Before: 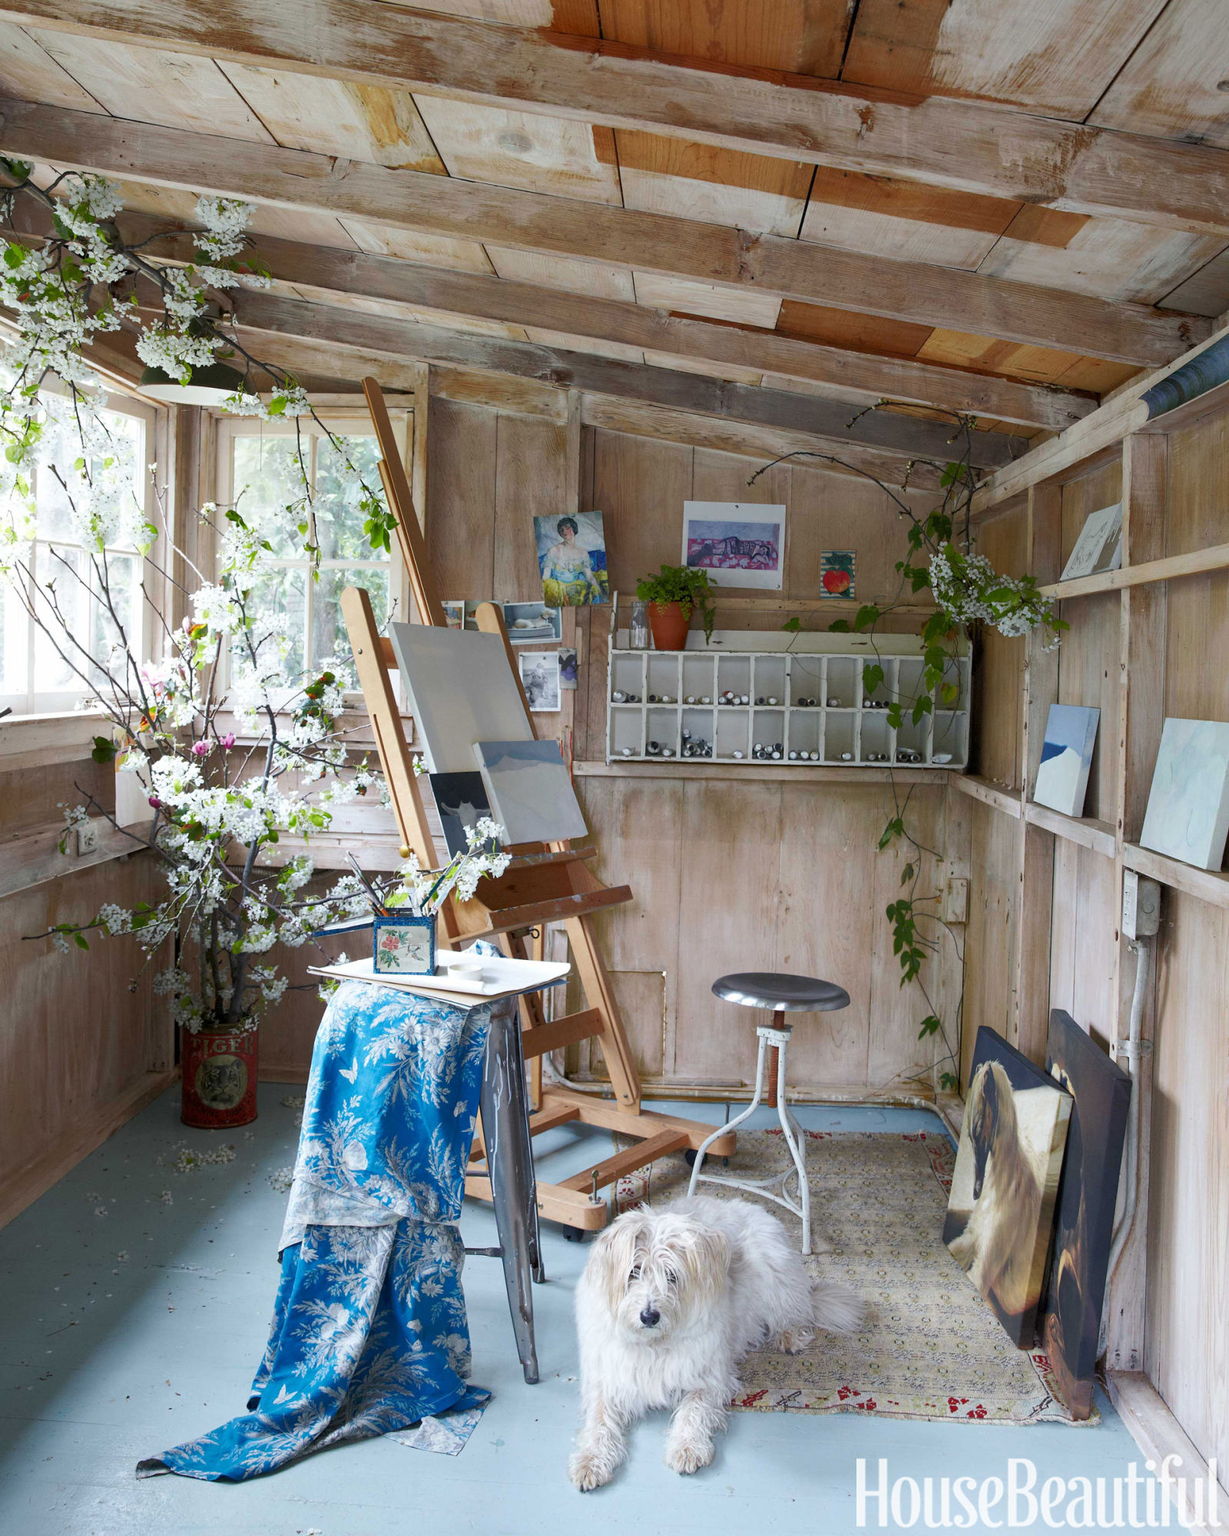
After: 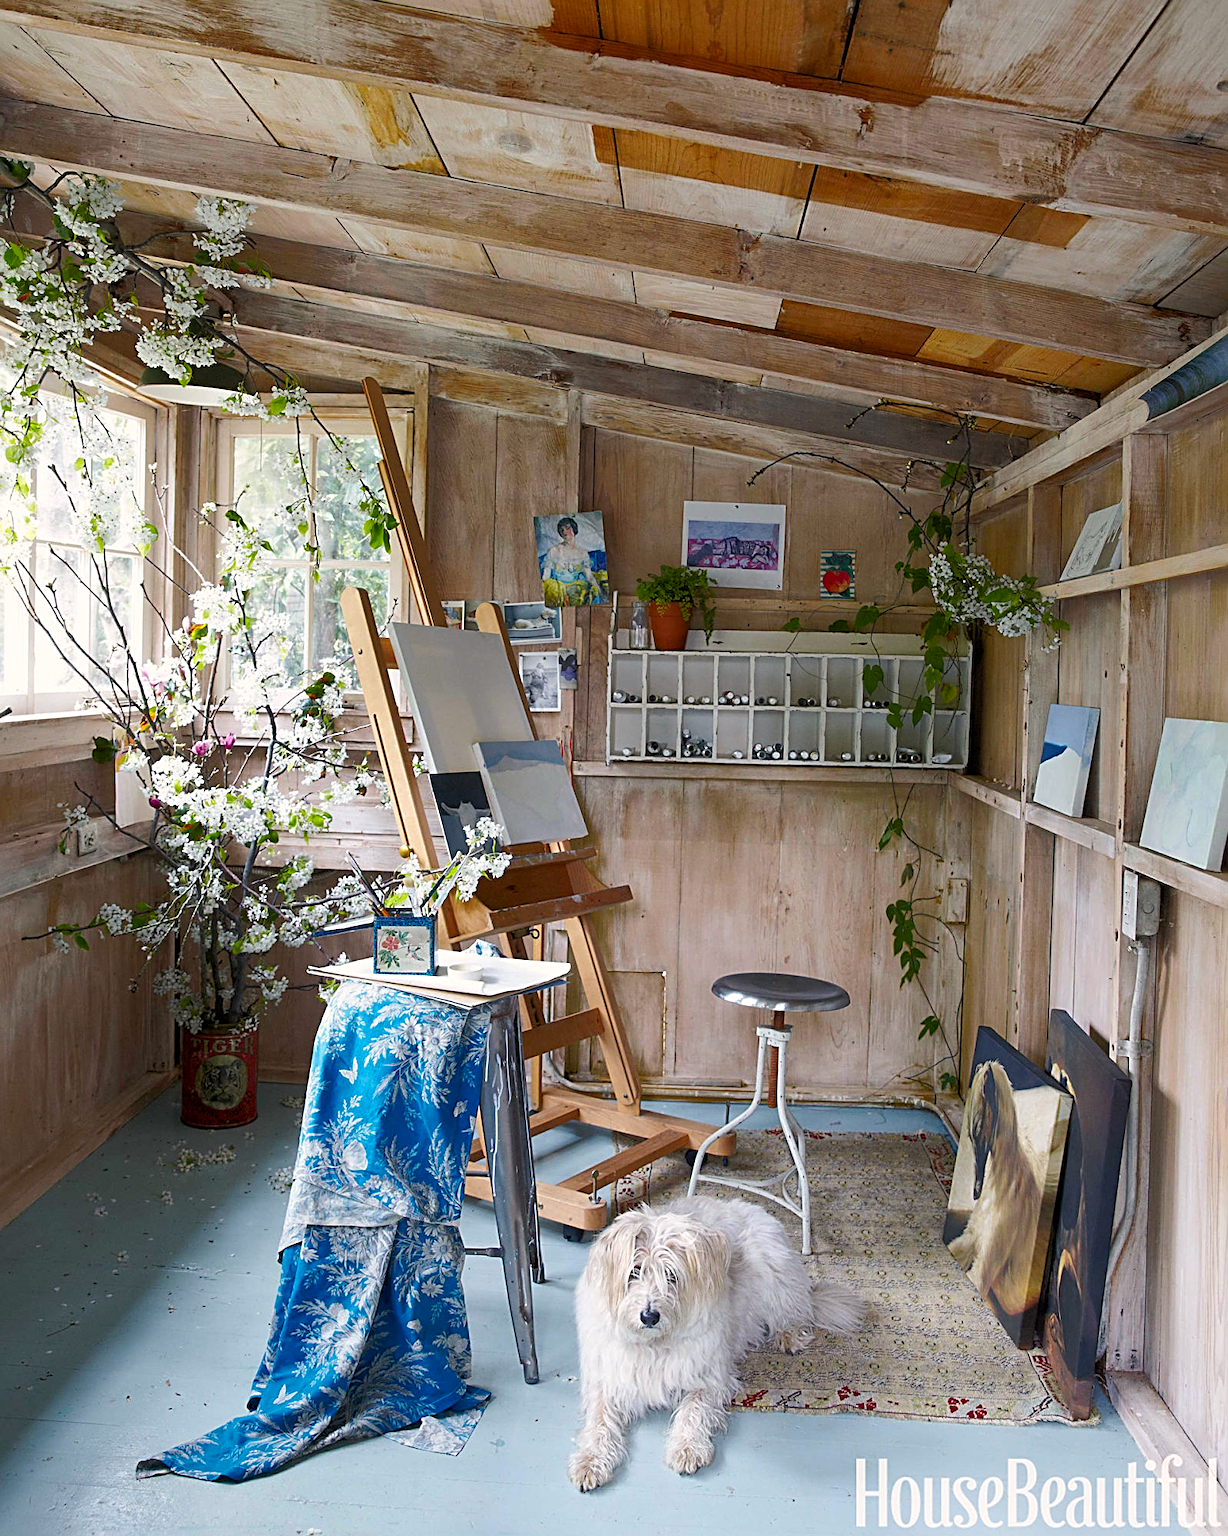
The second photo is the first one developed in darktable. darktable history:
local contrast: mode bilateral grid, contrast 9, coarseness 25, detail 112%, midtone range 0.2
sharpen: radius 2.581, amount 0.691
color balance rgb: power › luminance -3.749%, power › hue 141.37°, highlights gain › chroma 1.349%, highlights gain › hue 56.15°, perceptual saturation grading › global saturation 25.039%
